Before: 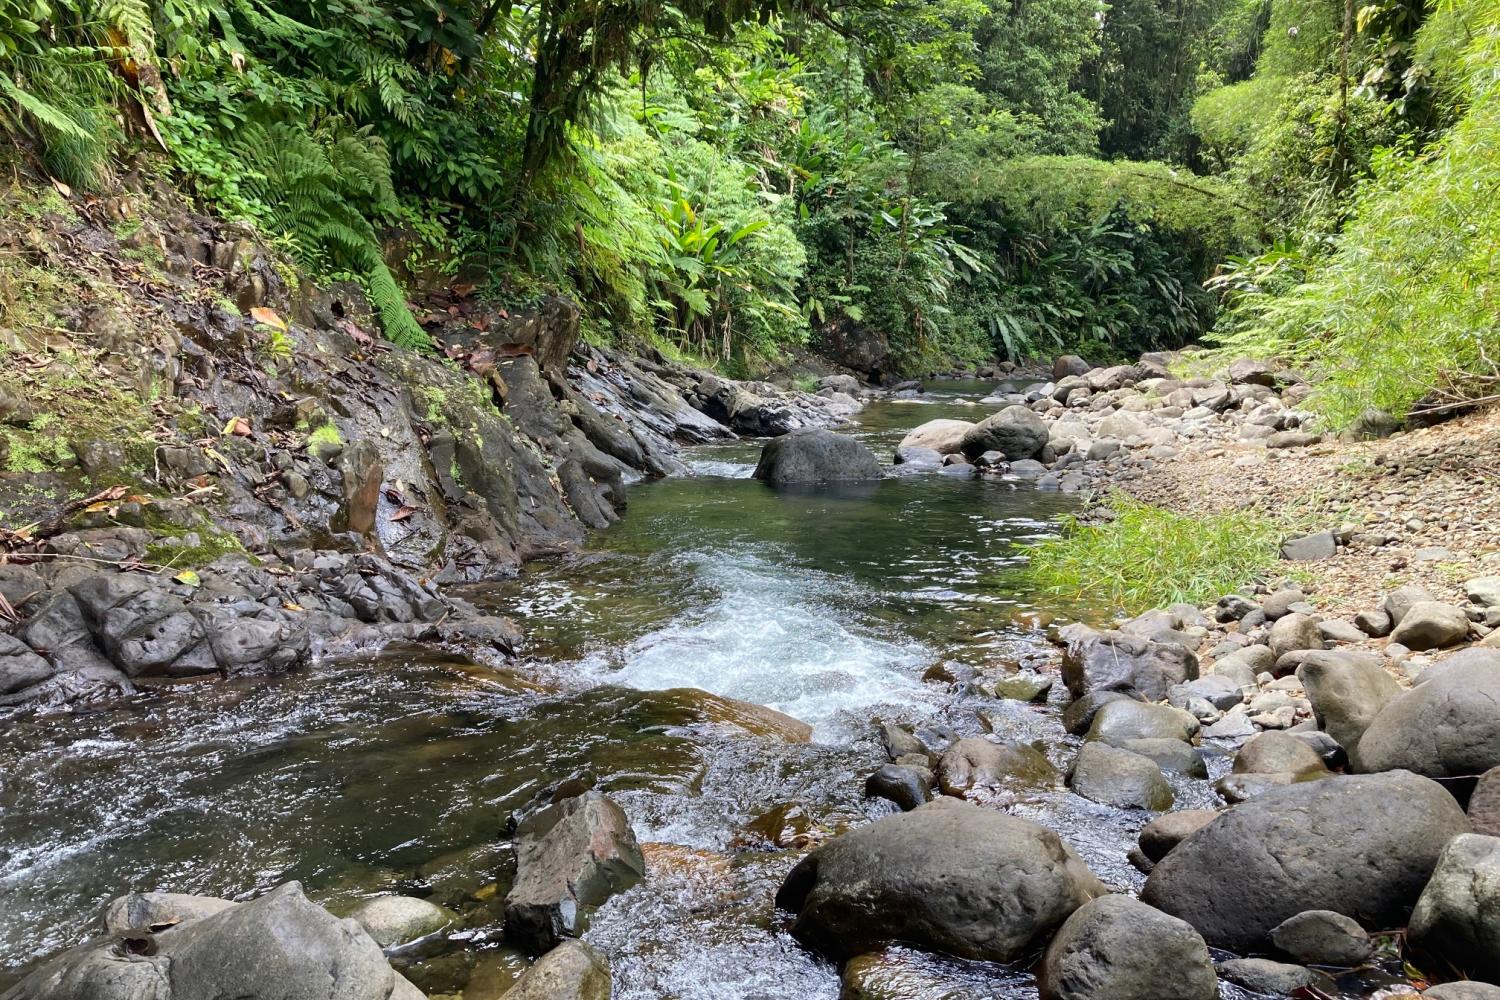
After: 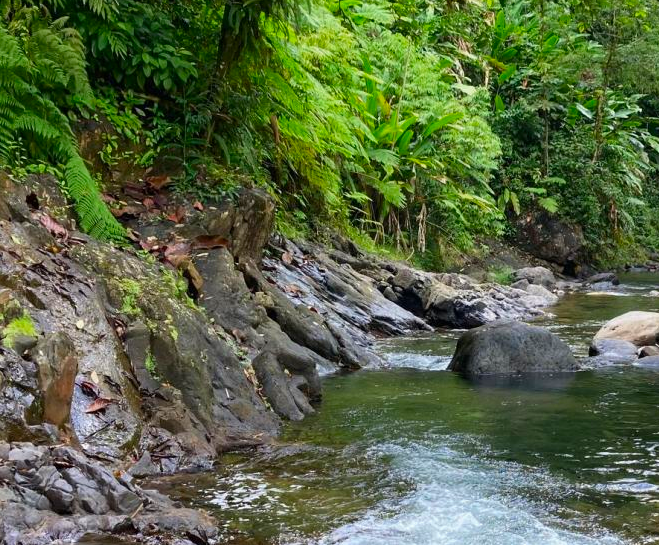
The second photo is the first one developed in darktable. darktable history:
color zones: curves: ch0 [(0, 0.425) (0.143, 0.422) (0.286, 0.42) (0.429, 0.419) (0.571, 0.419) (0.714, 0.42) (0.857, 0.422) (1, 0.425)]; ch1 [(0, 0.666) (0.143, 0.669) (0.286, 0.671) (0.429, 0.67) (0.571, 0.67) (0.714, 0.67) (0.857, 0.67) (1, 0.666)]
tone equalizer: on, module defaults
crop: left 20.355%, top 10.889%, right 35.702%, bottom 34.558%
